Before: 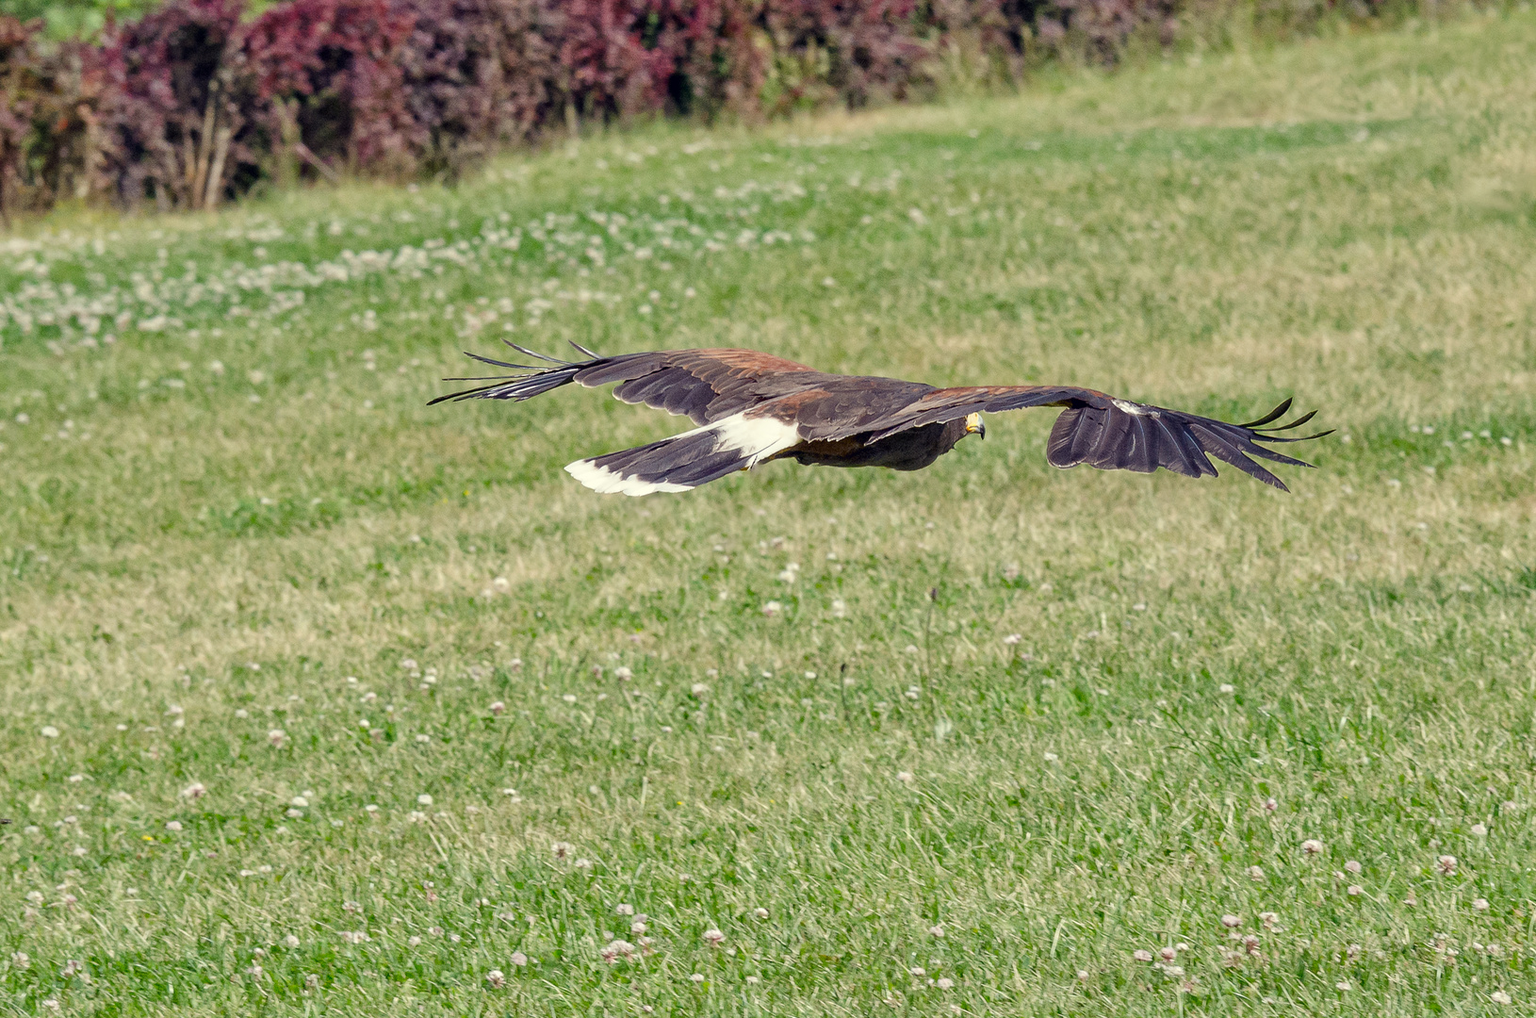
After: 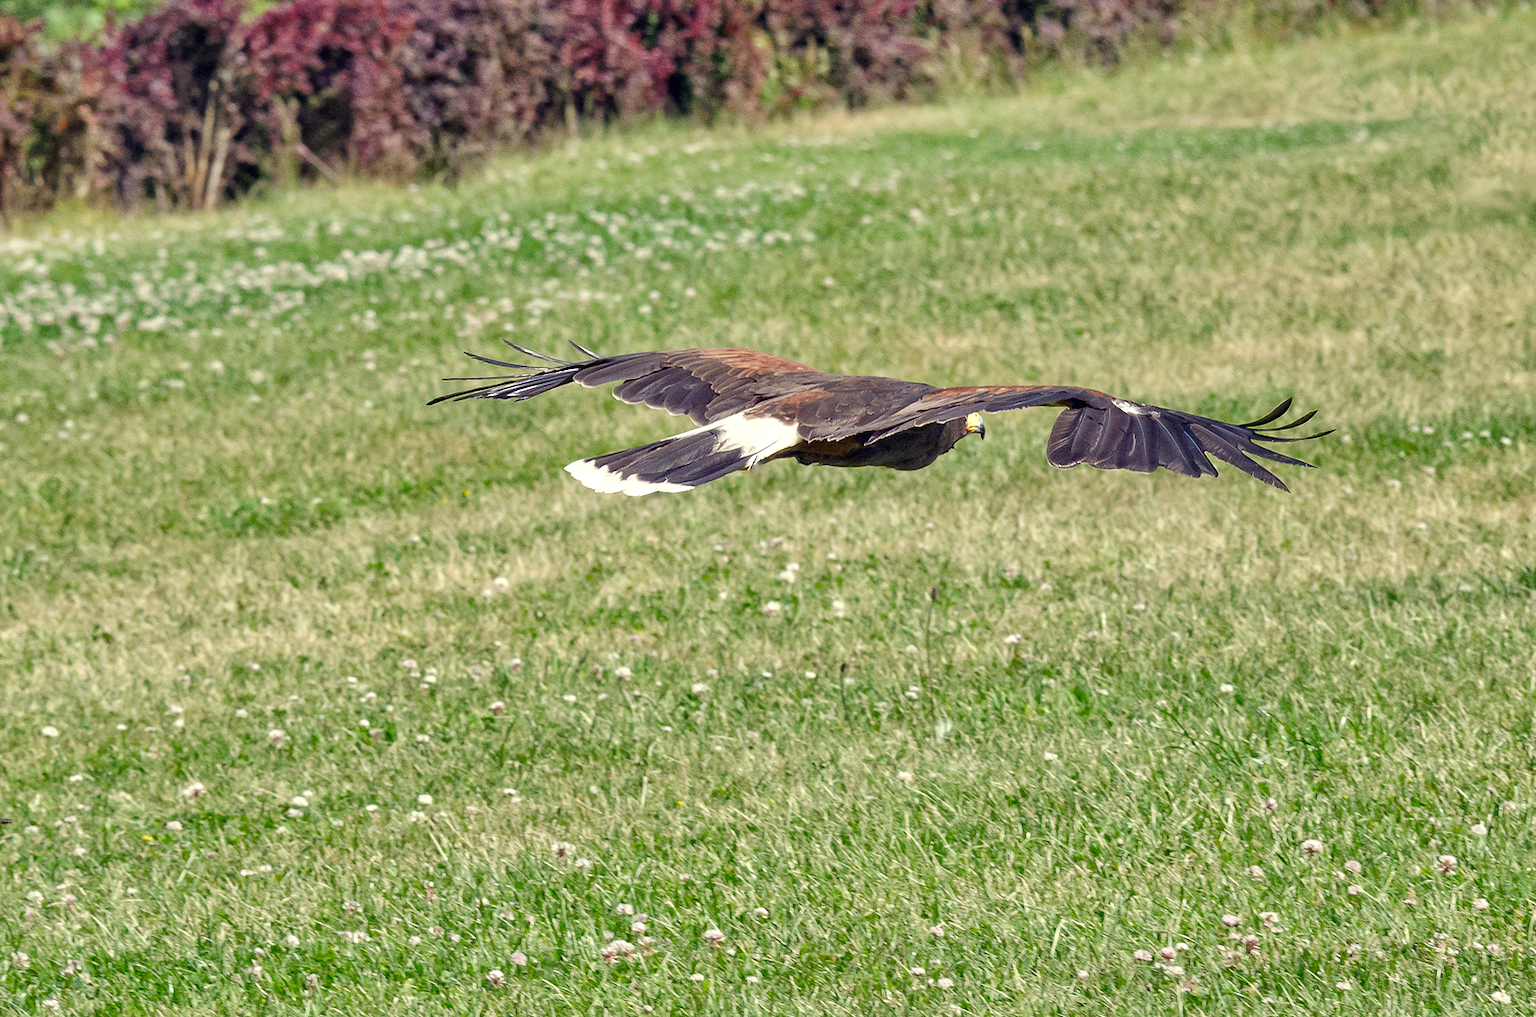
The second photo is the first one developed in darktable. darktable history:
exposure: black level correction 0, exposure 0.3 EV, compensate highlight preservation false
shadows and highlights: soften with gaussian
